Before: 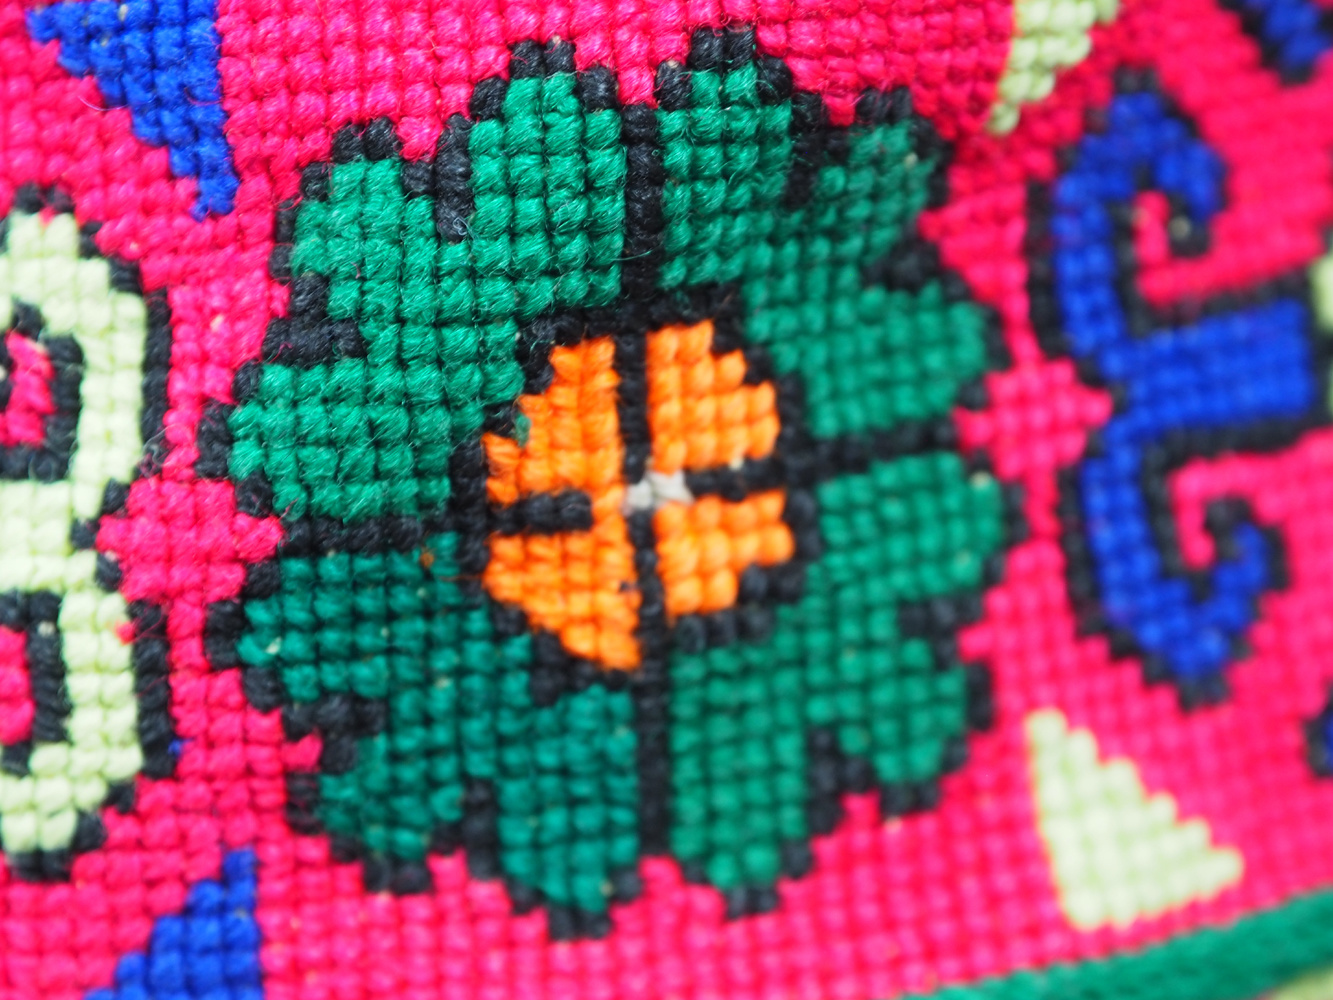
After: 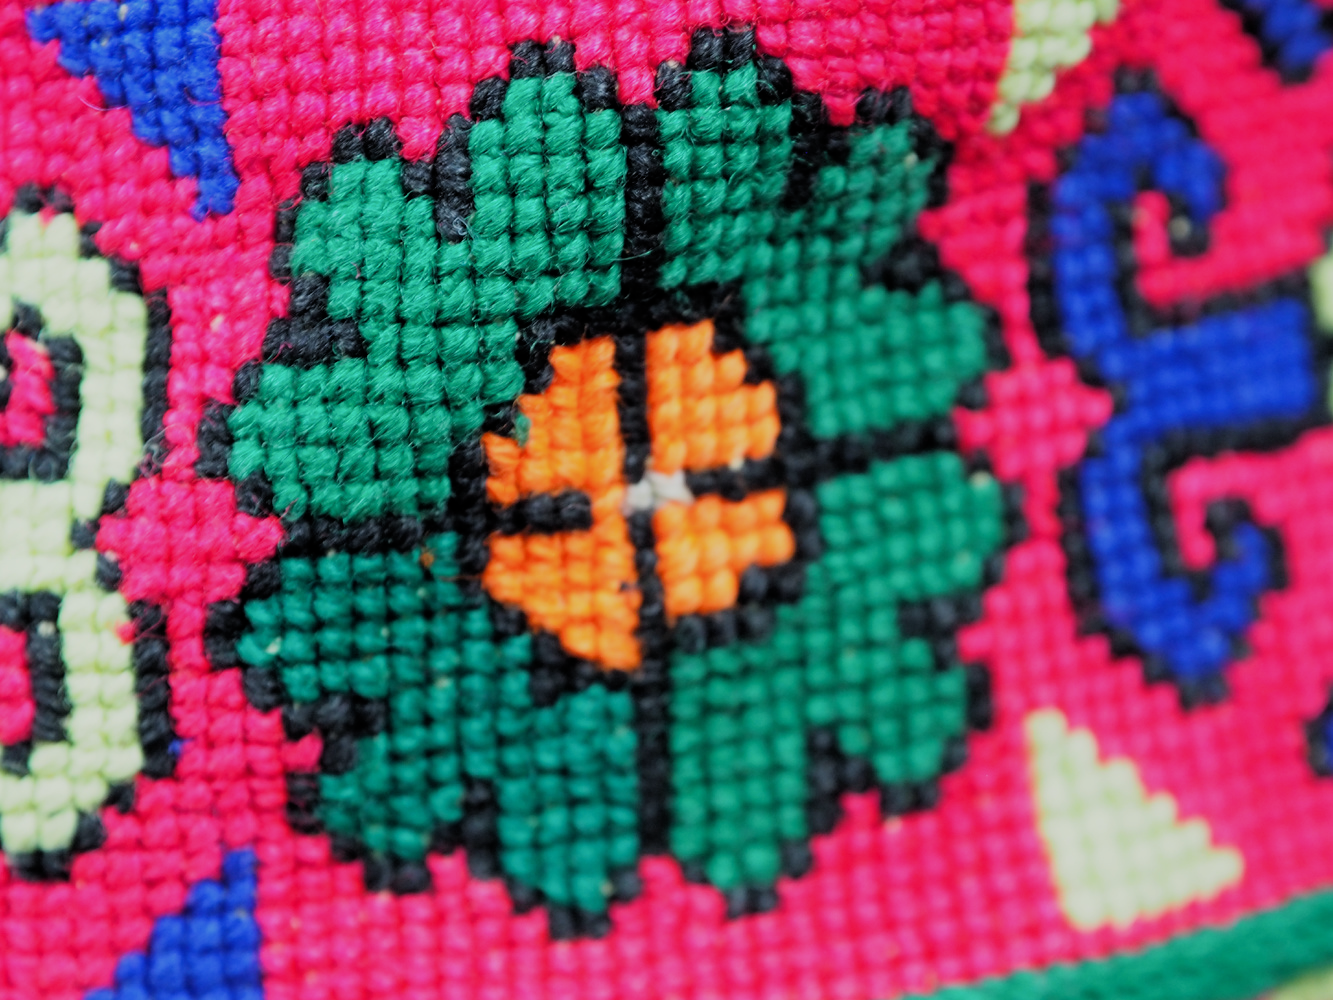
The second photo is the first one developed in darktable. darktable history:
filmic rgb: black relative exposure -7.62 EV, white relative exposure 4.62 EV, target black luminance 0%, hardness 3.49, latitude 50.5%, contrast 1.026, highlights saturation mix 9.52%, shadows ↔ highlights balance -0.176%
